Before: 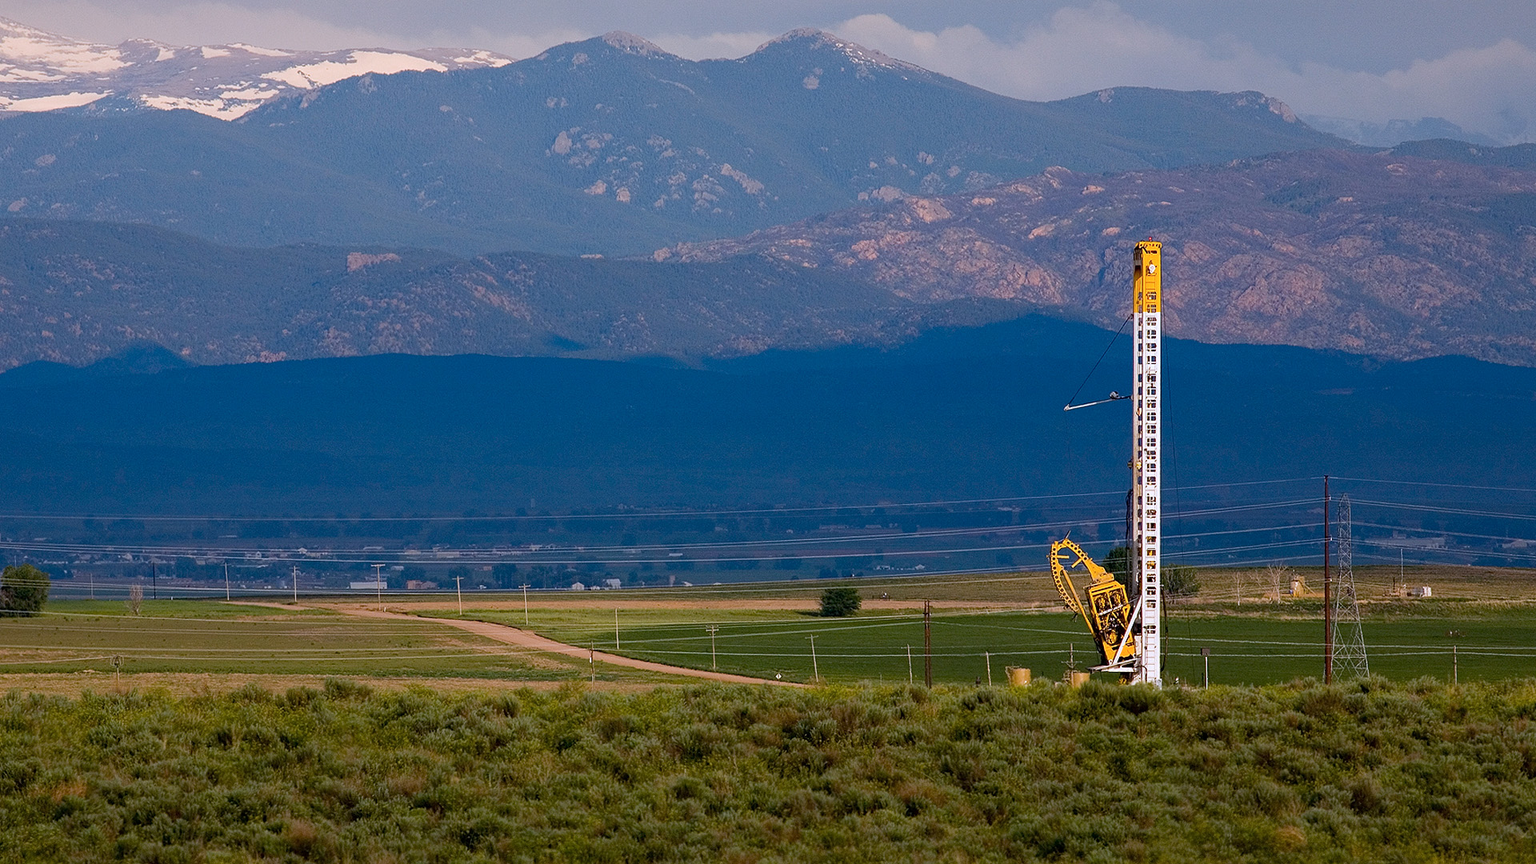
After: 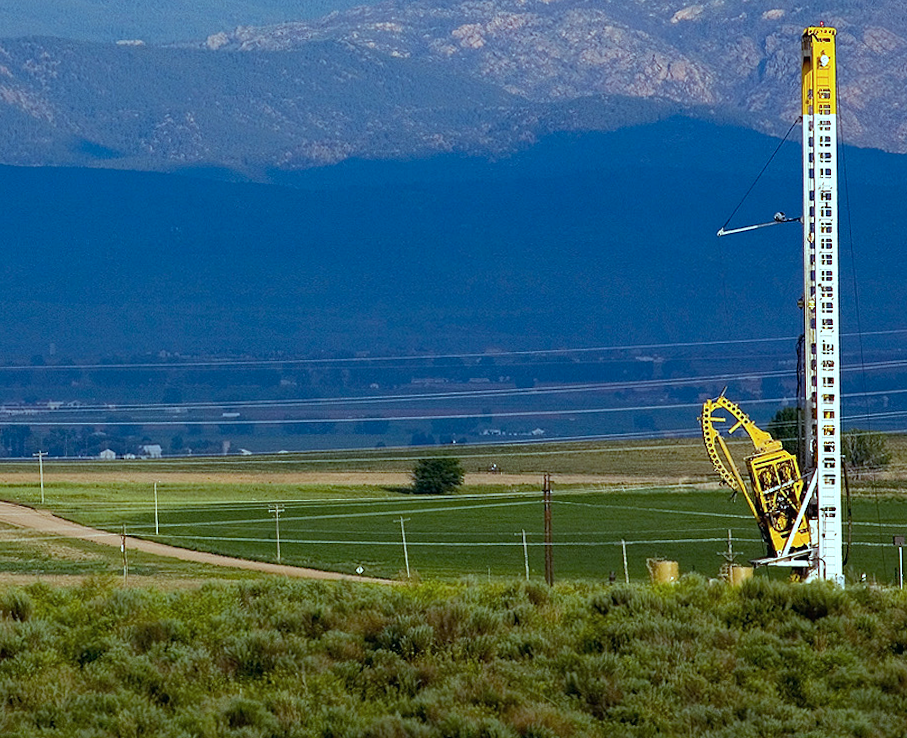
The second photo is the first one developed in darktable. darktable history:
crop: left 31.379%, top 24.658%, right 20.326%, bottom 6.628%
exposure: exposure 0.2 EV, compensate highlight preservation false
color balance: mode lift, gamma, gain (sRGB), lift [0.997, 0.979, 1.021, 1.011], gamma [1, 1.084, 0.916, 0.998], gain [1, 0.87, 1.13, 1.101], contrast 4.55%, contrast fulcrum 38.24%, output saturation 104.09%
rotate and perspective: rotation 0.226°, lens shift (vertical) -0.042, crop left 0.023, crop right 0.982, crop top 0.006, crop bottom 0.994
